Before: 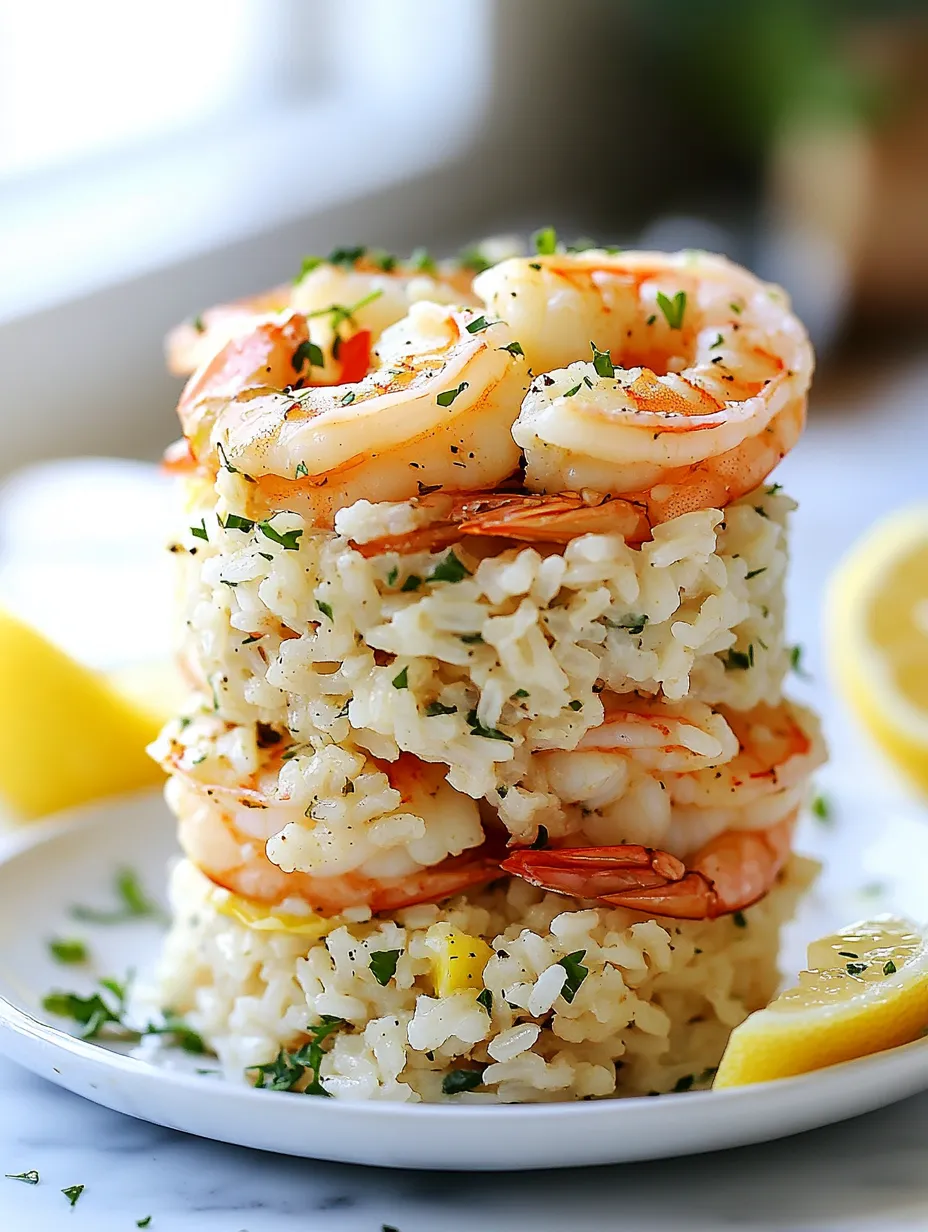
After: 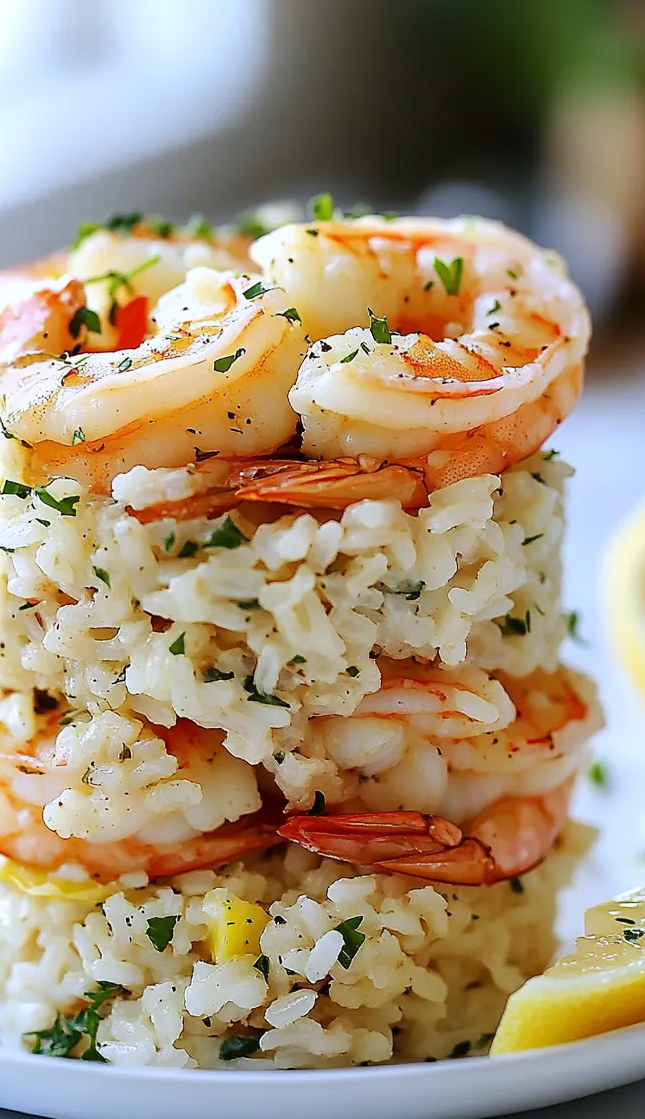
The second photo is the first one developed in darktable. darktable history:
crop and rotate: left 24.034%, top 2.838%, right 6.406%, bottom 6.299%
white balance: red 0.974, blue 1.044
